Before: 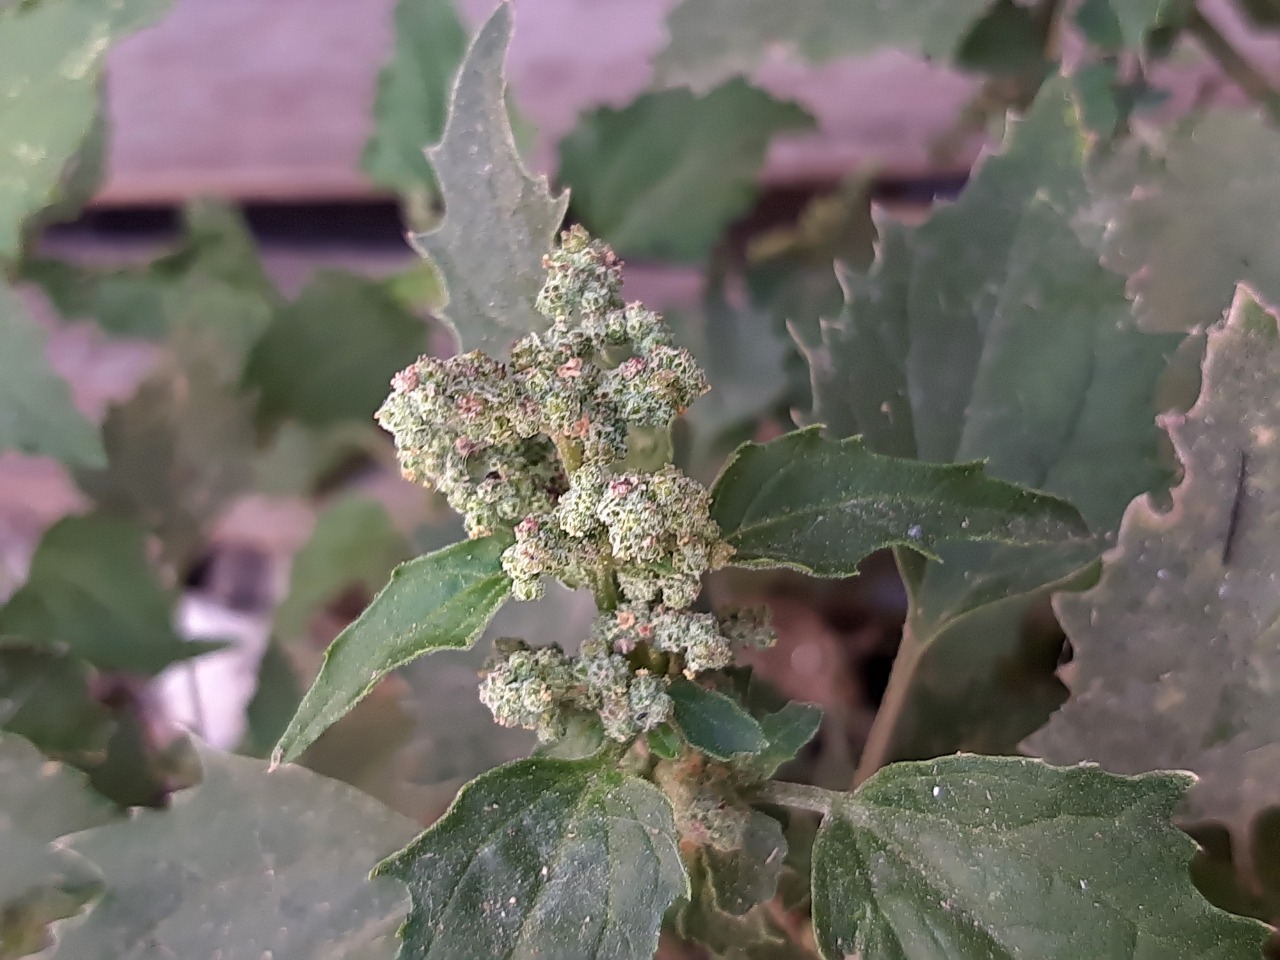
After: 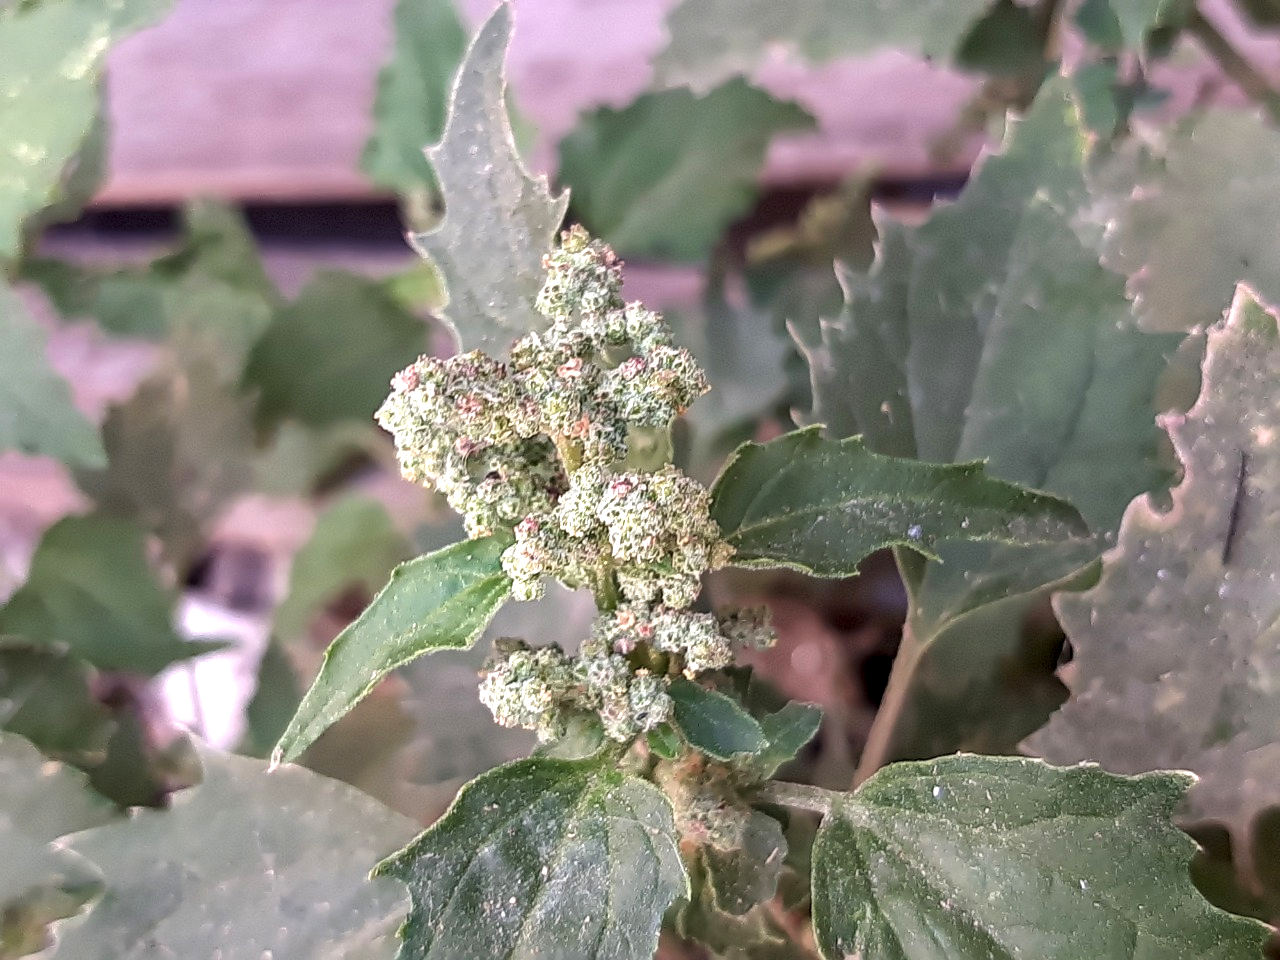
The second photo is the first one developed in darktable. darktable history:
exposure: black level correction 0, exposure 0.599 EV, compensate highlight preservation false
local contrast: on, module defaults
